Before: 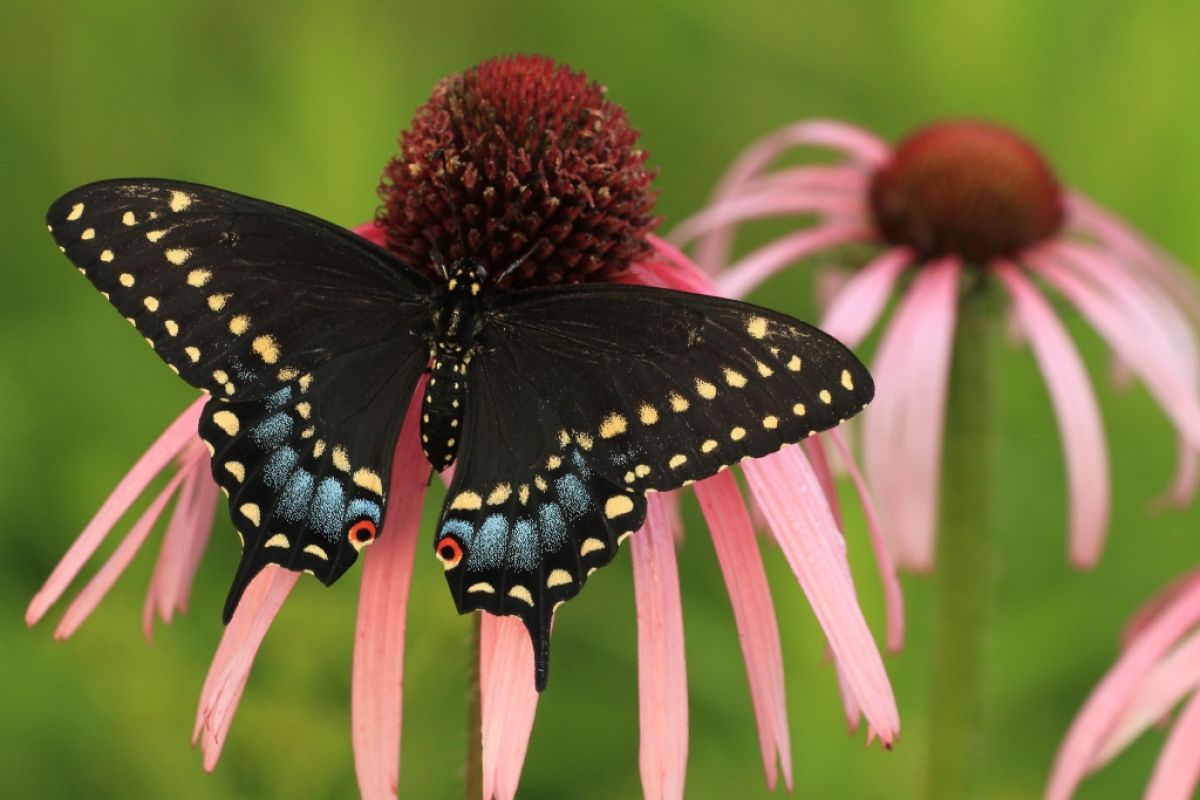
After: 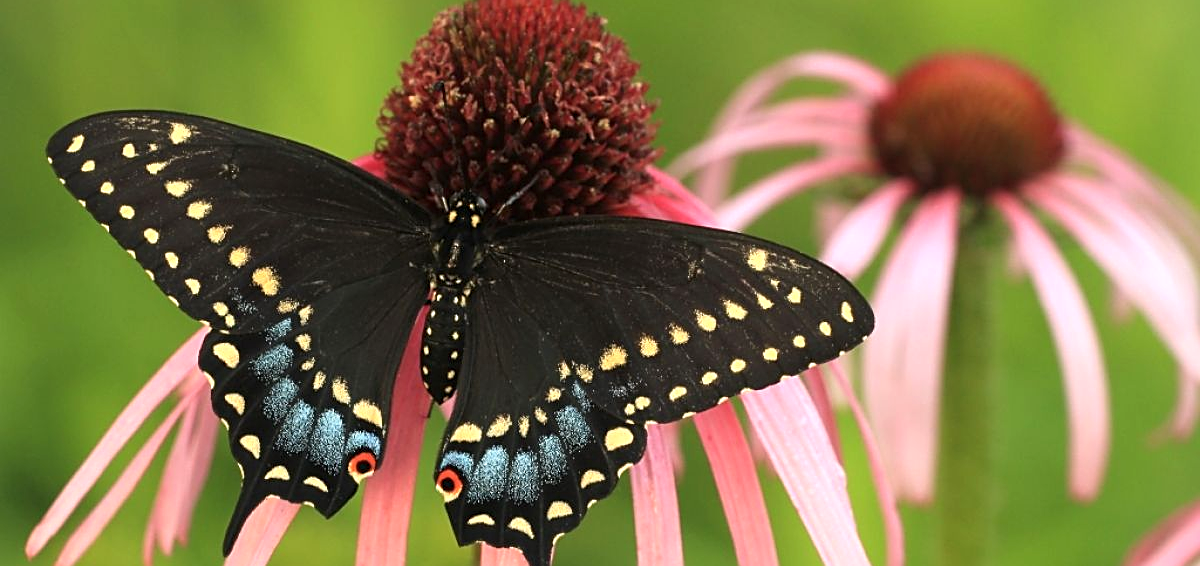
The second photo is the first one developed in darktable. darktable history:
crop and rotate: top 8.557%, bottom 20.68%
sharpen: on, module defaults
vignetting: fall-off start 97.35%, fall-off radius 79.25%, center (-0.035, 0.14), width/height ratio 1.106
exposure: black level correction 0, exposure 0.498 EV, compensate highlight preservation false
